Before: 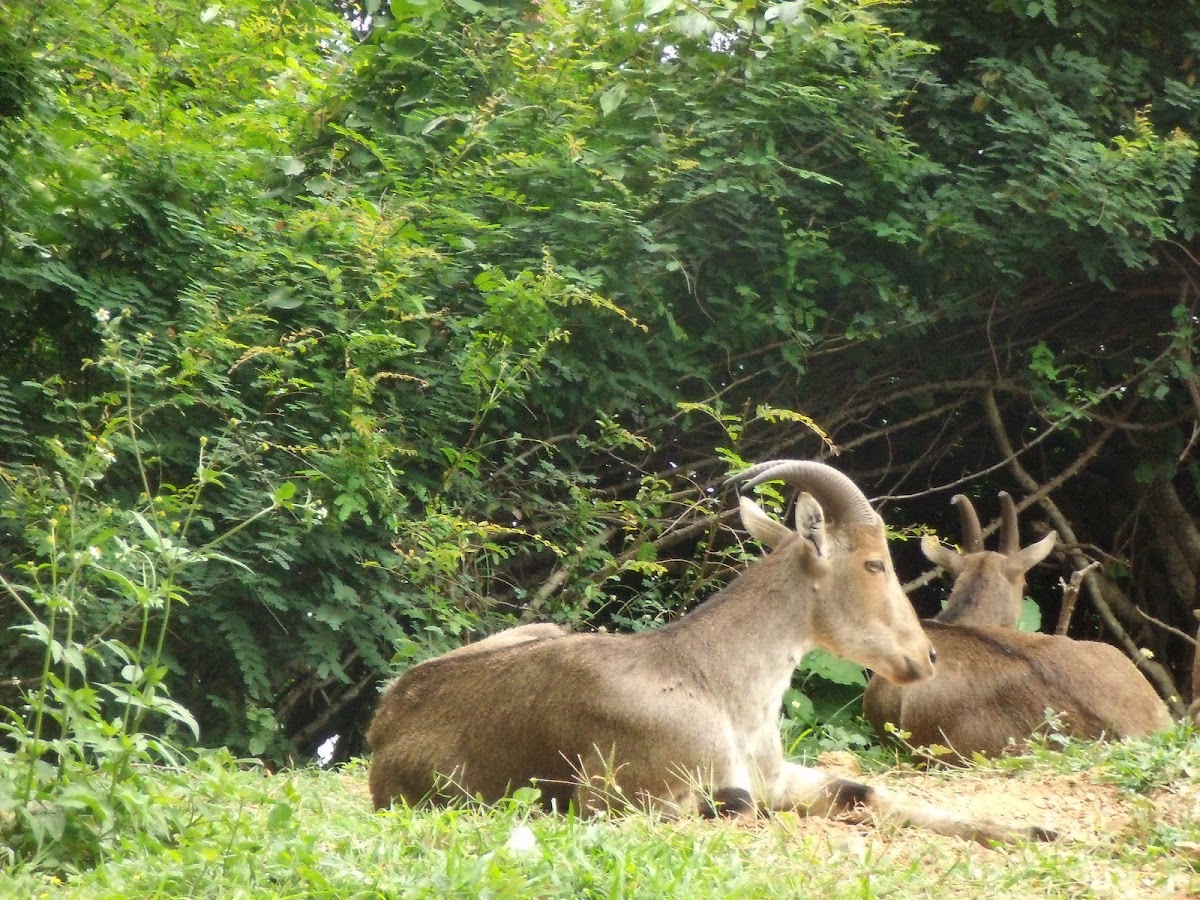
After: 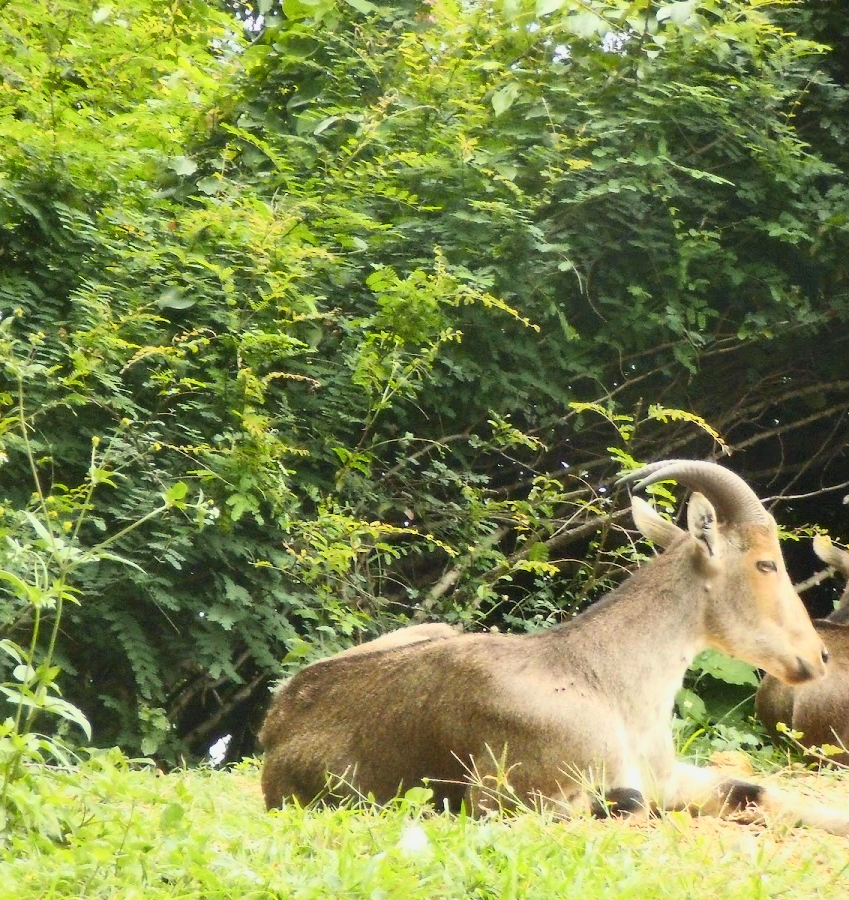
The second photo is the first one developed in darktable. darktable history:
crop and rotate: left 9.061%, right 20.142%
tone curve: curves: ch0 [(0, 0.03) (0.037, 0.045) (0.123, 0.123) (0.19, 0.186) (0.277, 0.279) (0.474, 0.517) (0.584, 0.664) (0.678, 0.777) (0.875, 0.92) (1, 0.965)]; ch1 [(0, 0) (0.243, 0.245) (0.402, 0.41) (0.493, 0.487) (0.508, 0.503) (0.531, 0.532) (0.551, 0.556) (0.637, 0.671) (0.694, 0.732) (1, 1)]; ch2 [(0, 0) (0.249, 0.216) (0.356, 0.329) (0.424, 0.442) (0.476, 0.477) (0.498, 0.503) (0.517, 0.524) (0.532, 0.547) (0.562, 0.576) (0.614, 0.644) (0.706, 0.748) (0.808, 0.809) (0.991, 0.968)], color space Lab, independent channels, preserve colors none
